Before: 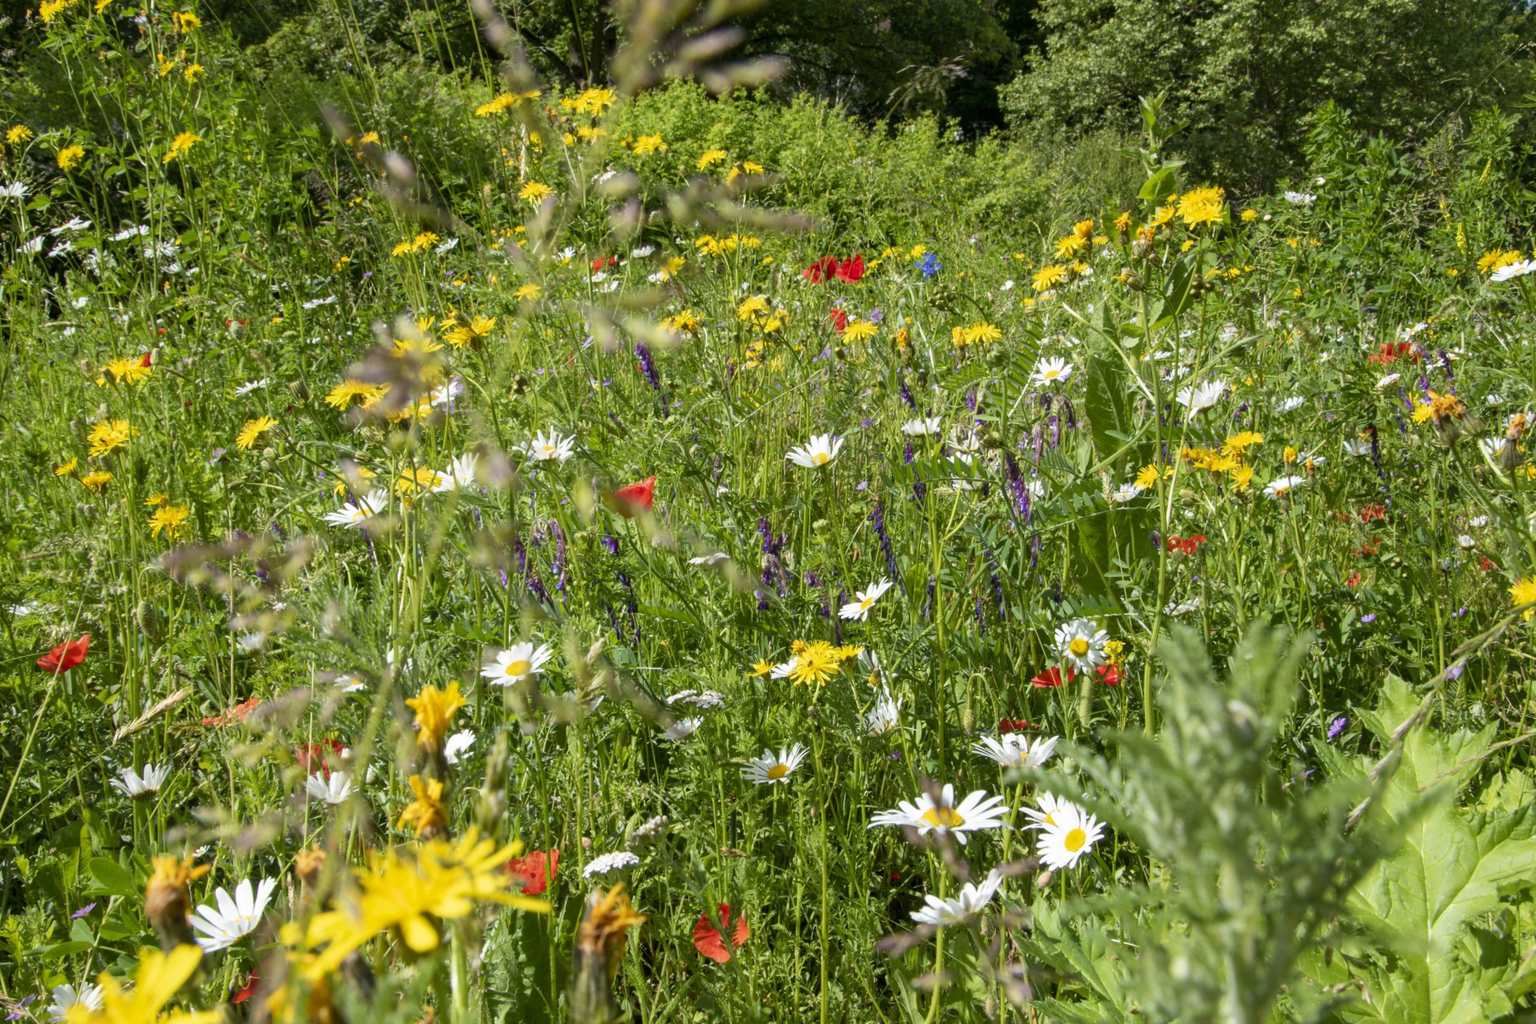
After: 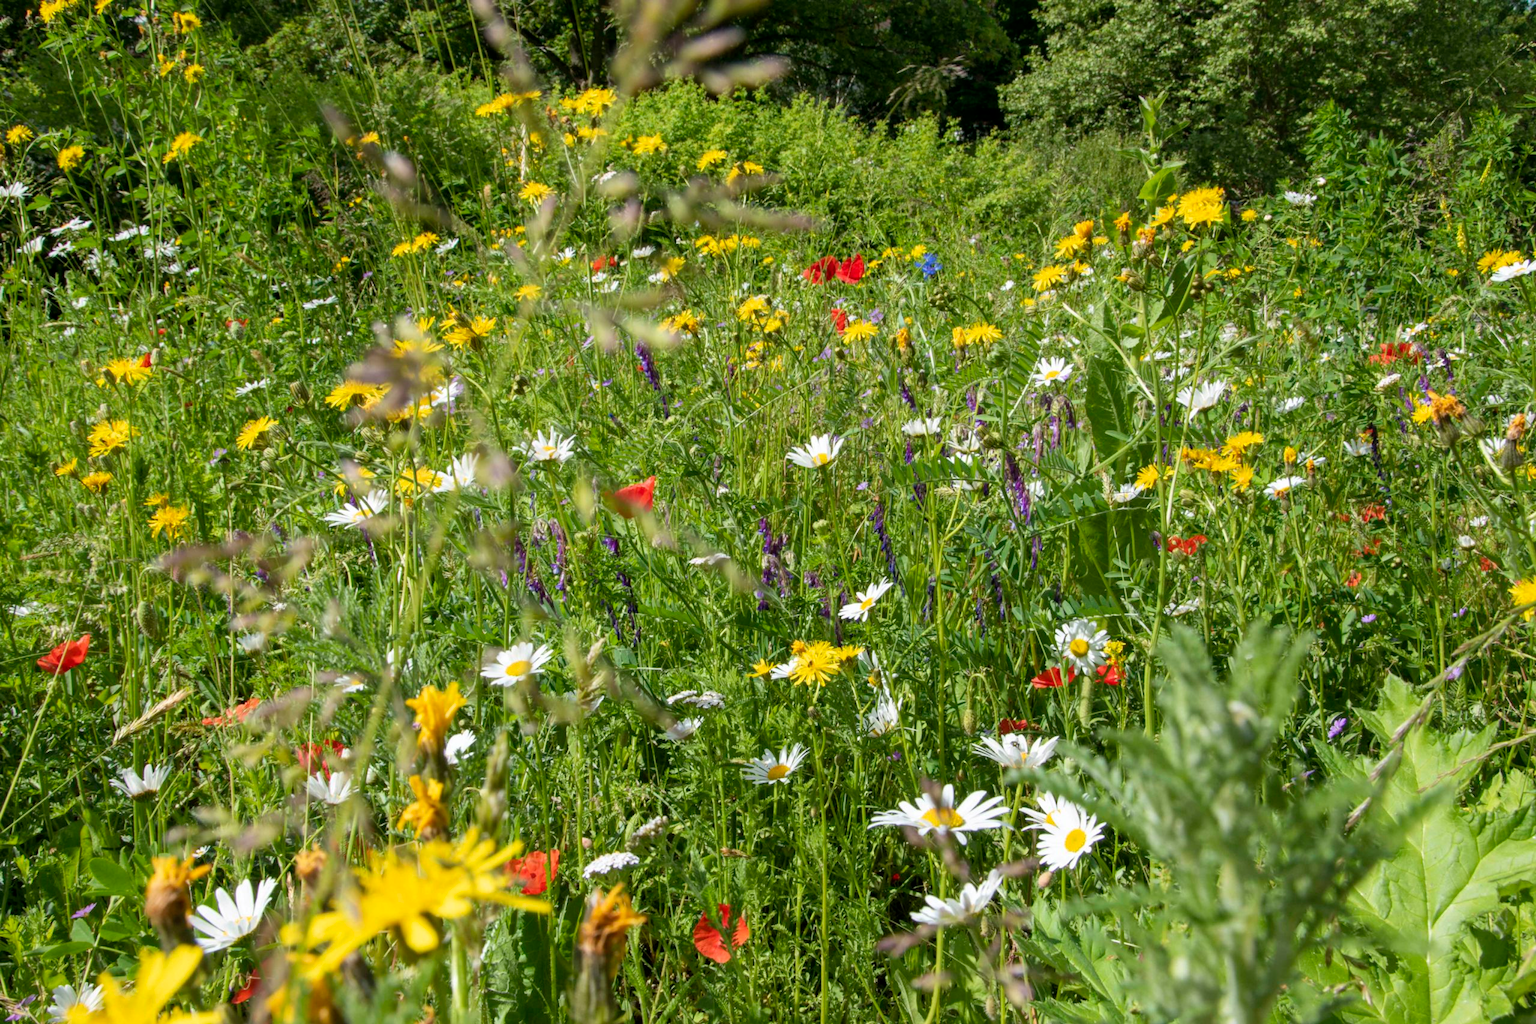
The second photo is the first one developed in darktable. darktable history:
color correction: highlights a* 0.022, highlights b* -0.65
